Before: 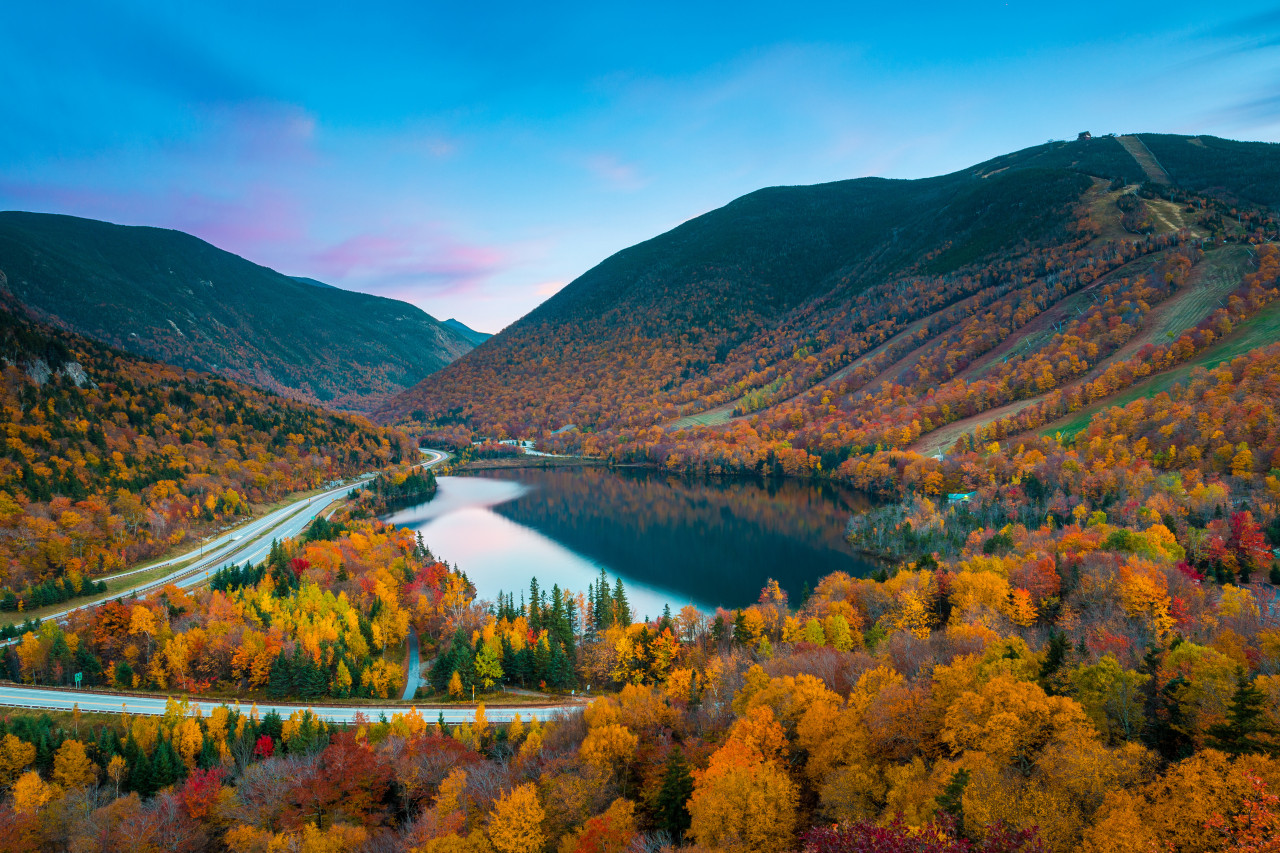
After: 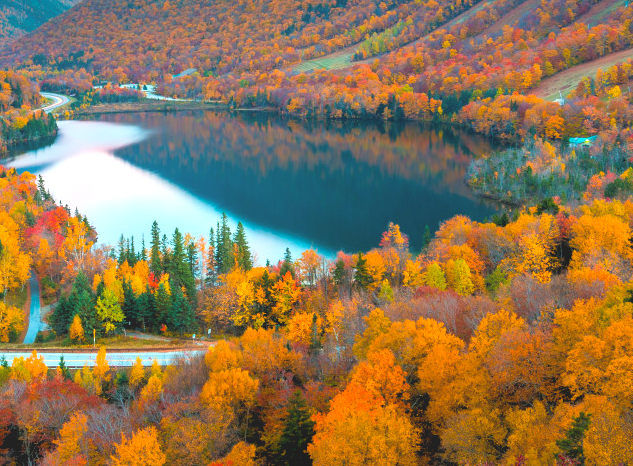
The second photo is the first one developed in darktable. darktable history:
crop: left 29.672%, top 41.786%, right 20.851%, bottom 3.487%
exposure: black level correction 0, exposure 0.7 EV, compensate exposure bias true, compensate highlight preservation false
rgb levels: levels [[0.01, 0.419, 0.839], [0, 0.5, 1], [0, 0.5, 1]]
local contrast: detail 69%
